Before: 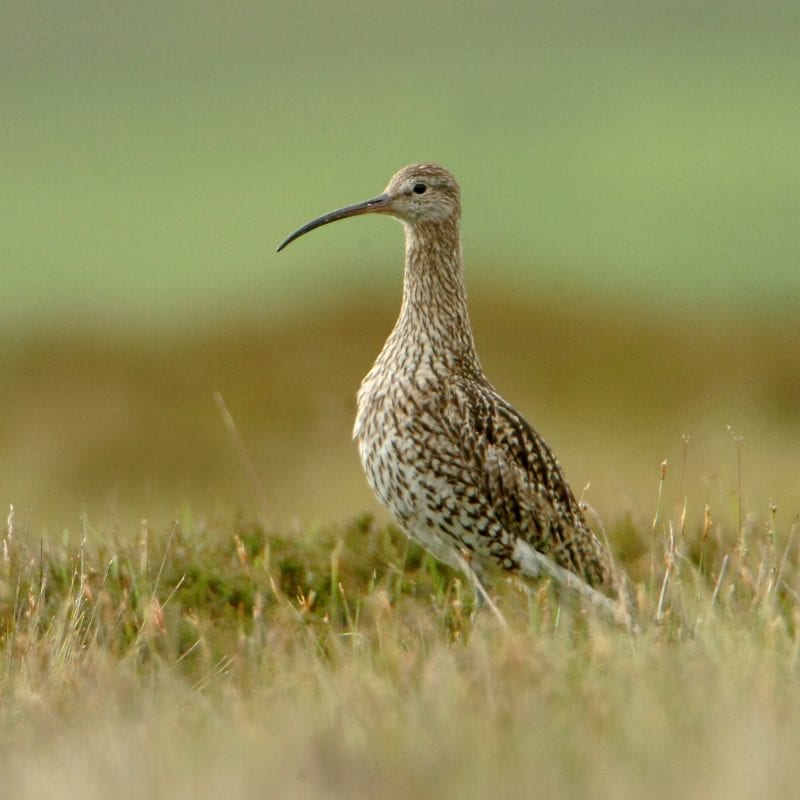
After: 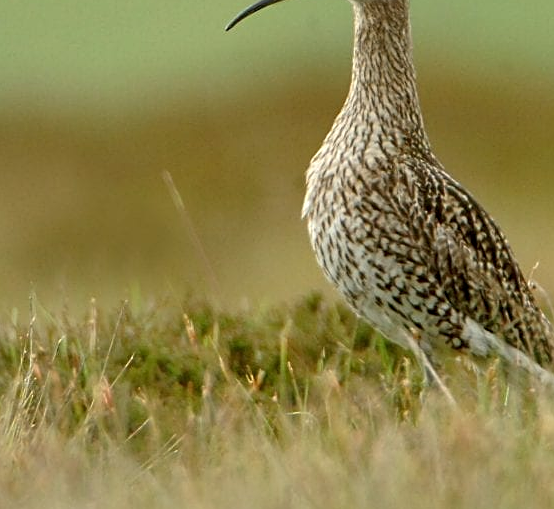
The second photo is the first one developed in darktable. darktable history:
sharpen: on, module defaults
shadows and highlights: shadows 37.27, highlights -28.18, soften with gaussian
crop: left 6.488%, top 27.668%, right 24.183%, bottom 8.656%
